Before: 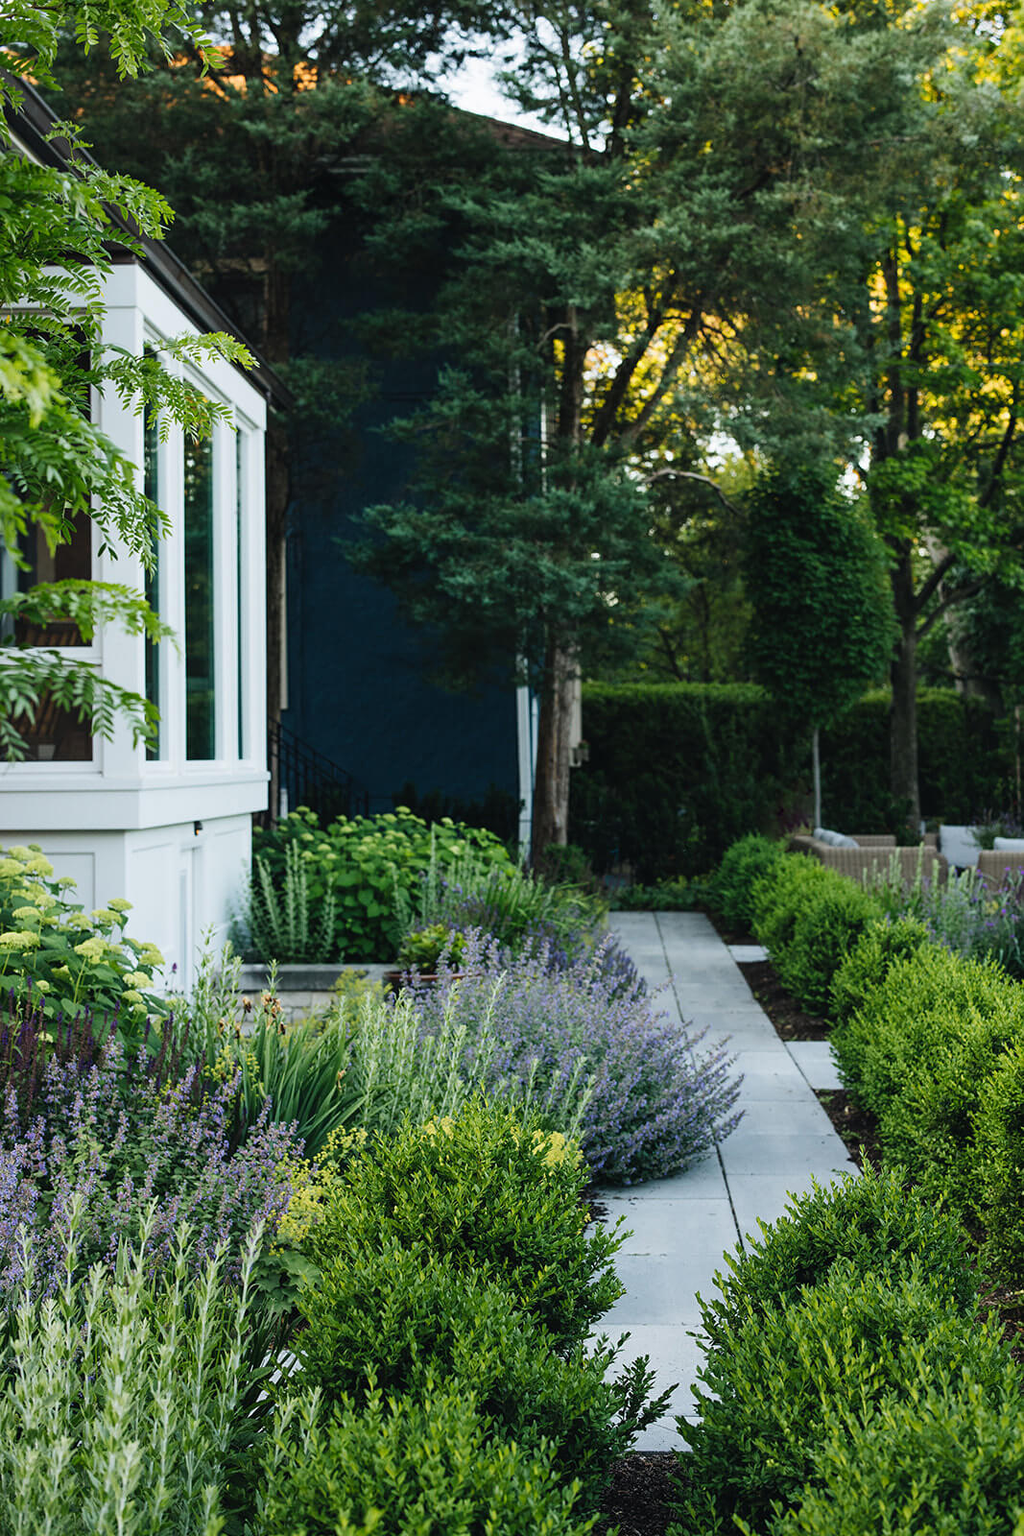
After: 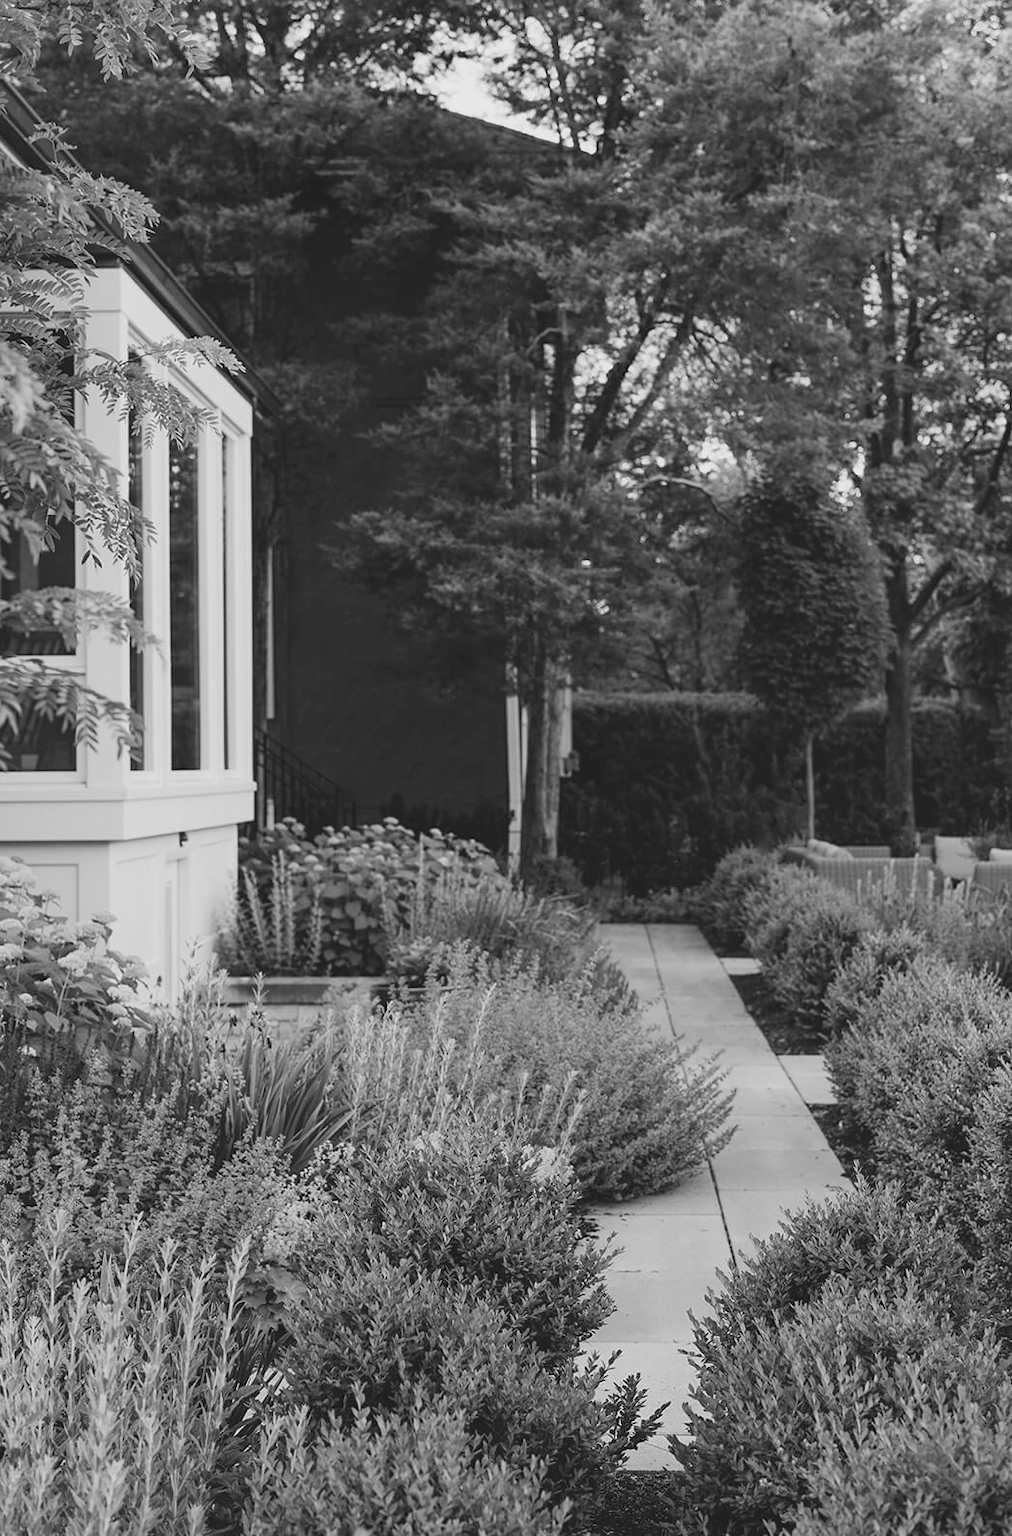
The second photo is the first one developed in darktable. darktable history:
monochrome: on, module defaults
crop and rotate: left 1.774%, right 0.633%, bottom 1.28%
contrast brightness saturation: contrast -0.15, brightness 0.05, saturation -0.12
